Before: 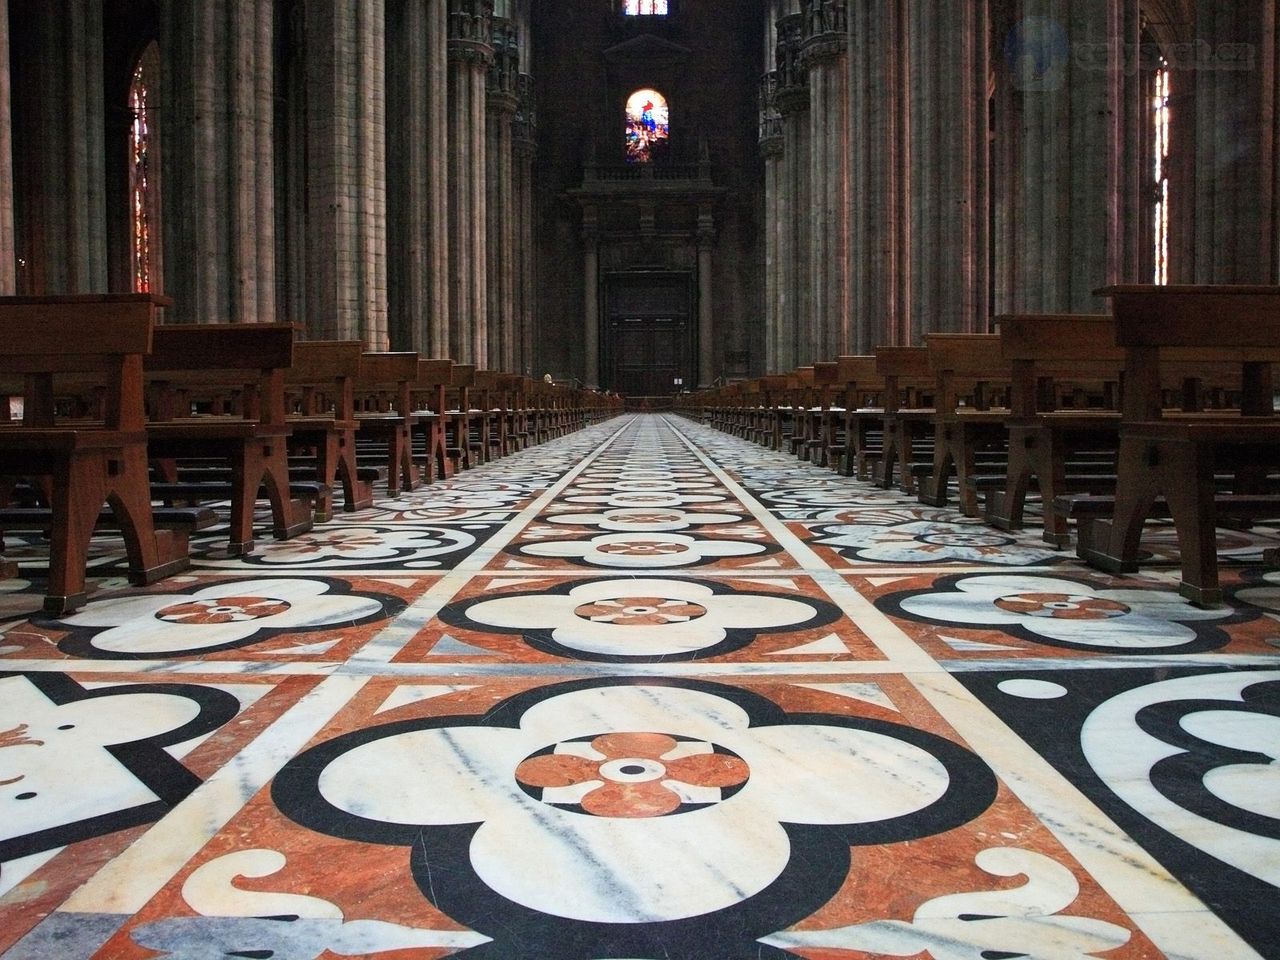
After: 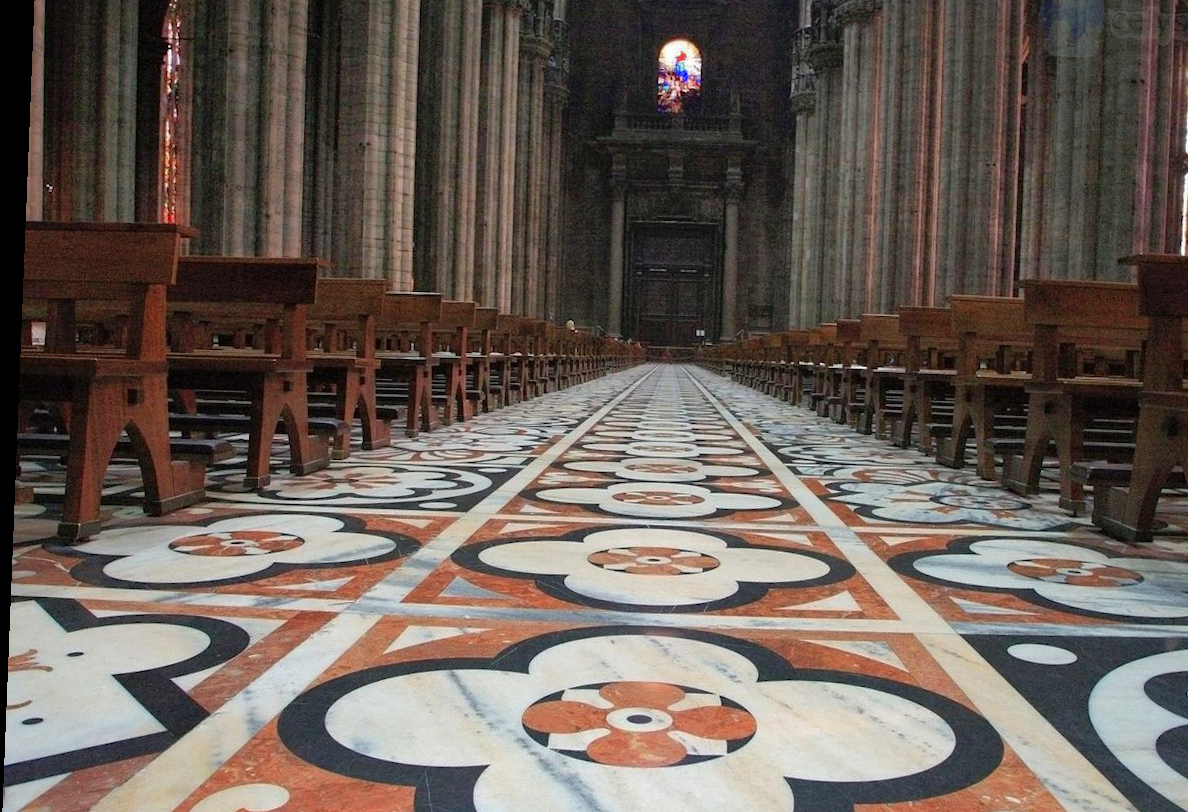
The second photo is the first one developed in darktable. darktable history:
shadows and highlights: on, module defaults
crop: top 7.49%, right 9.717%, bottom 11.943%
rotate and perspective: rotation 2.27°, automatic cropping off
